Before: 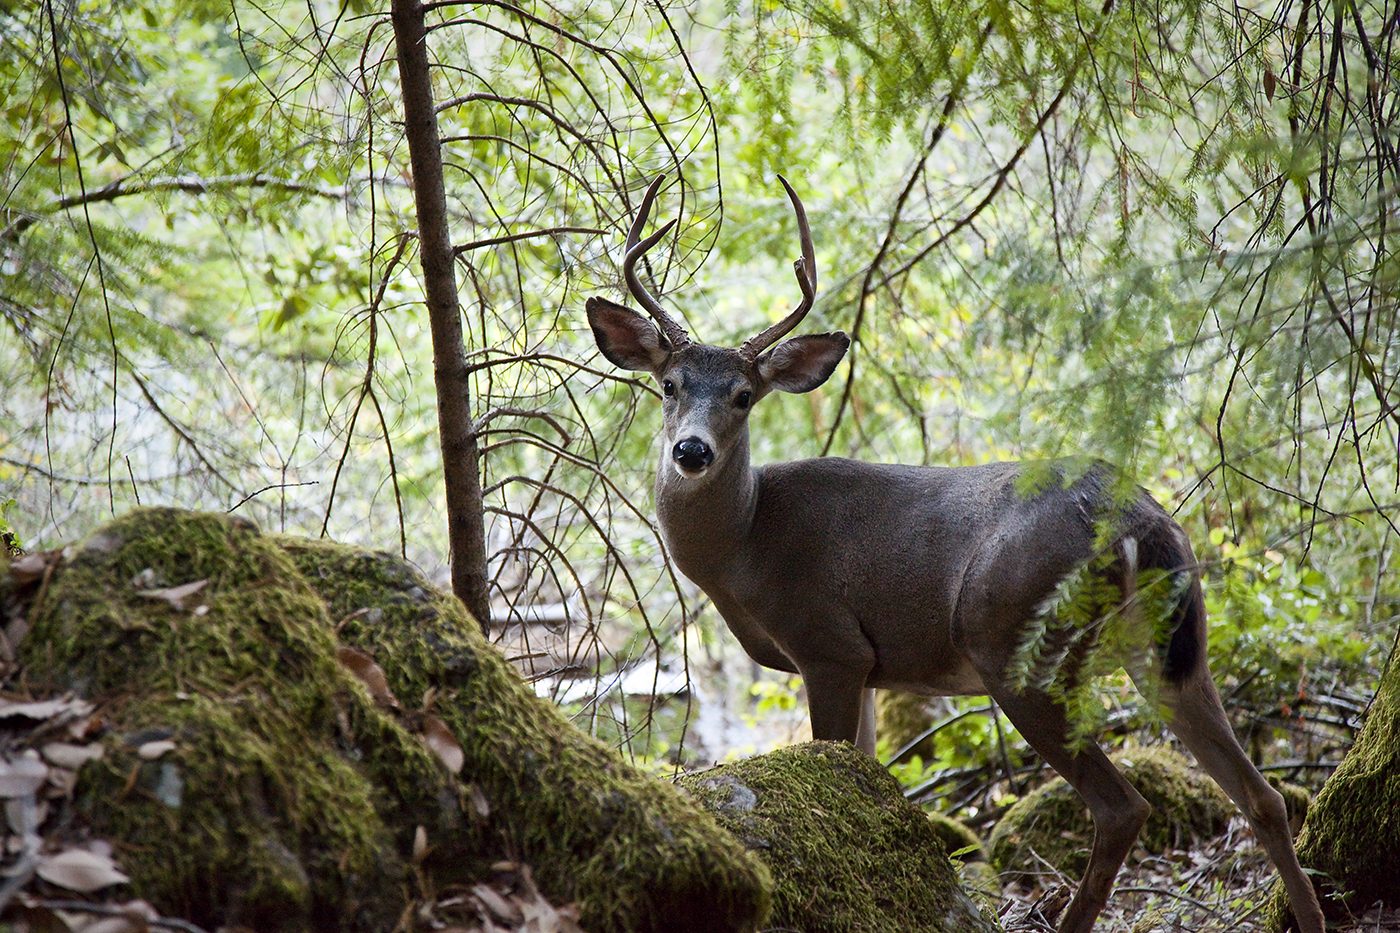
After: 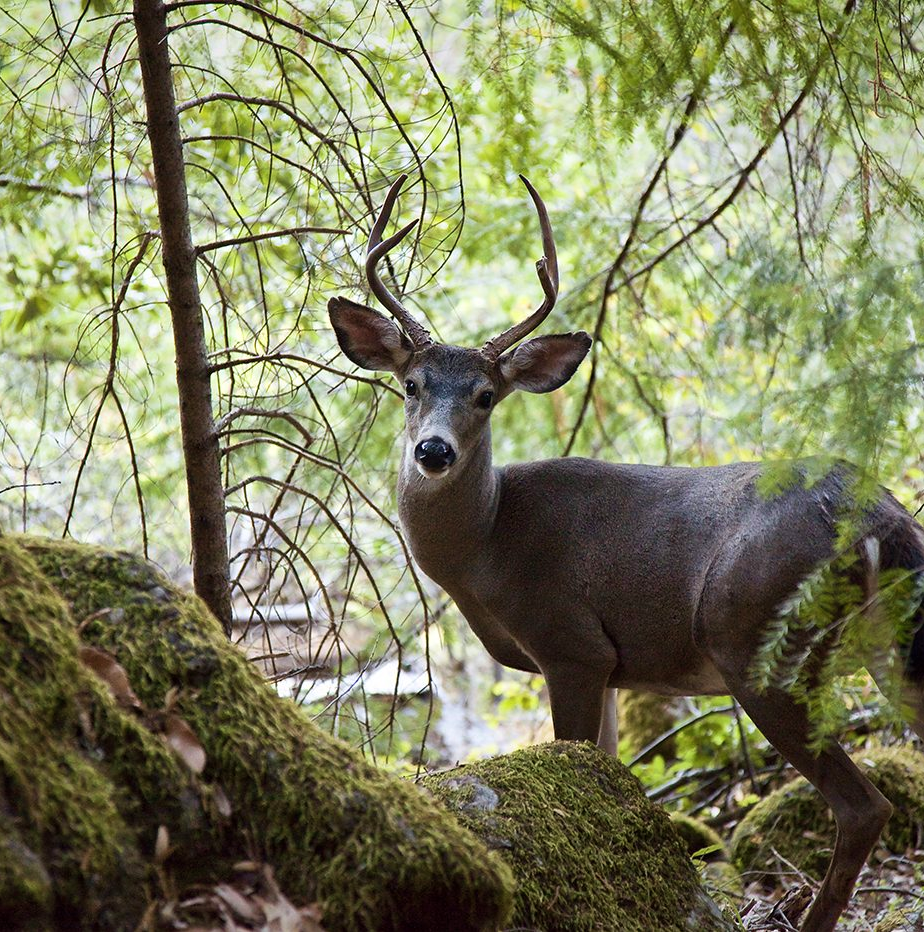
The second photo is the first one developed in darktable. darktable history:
crop and rotate: left 18.442%, right 15.508%
contrast brightness saturation: saturation -0.05
velvia: on, module defaults
